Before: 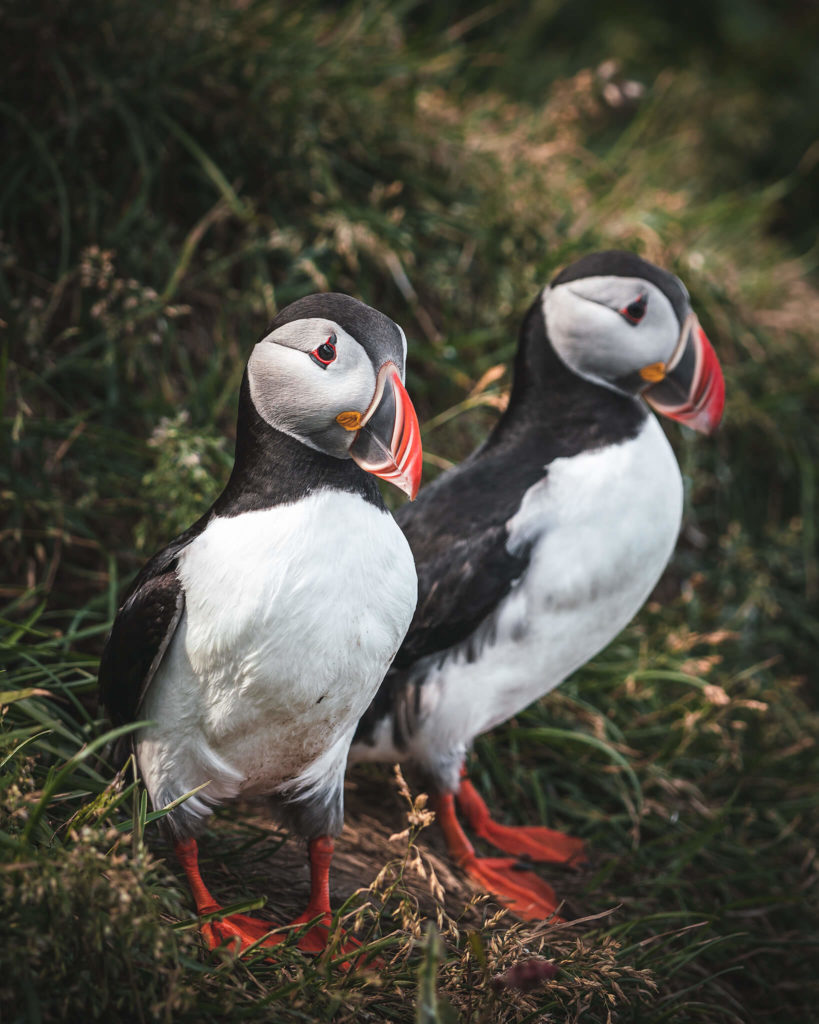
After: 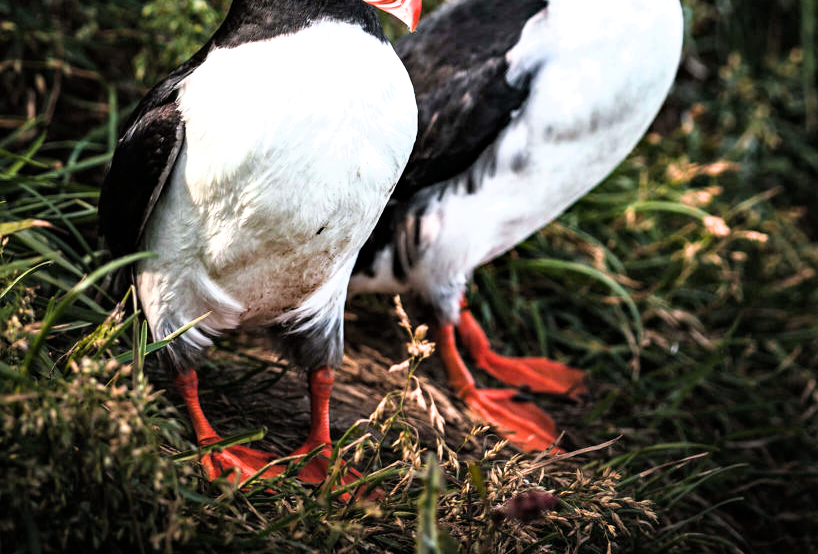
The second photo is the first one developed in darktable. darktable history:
filmic rgb: black relative exposure -8.7 EV, white relative exposure 2.71 EV, target black luminance 0%, hardness 6.26, latitude 76.67%, contrast 1.326, shadows ↔ highlights balance -0.317%
crop and rotate: top 45.865%, right 0.091%
exposure: exposure 0.775 EV, compensate highlight preservation false
haze removal: strength 0.3, distance 0.251, compatibility mode true, adaptive false
shadows and highlights: shadows 19.04, highlights -84.41, soften with gaussian
color balance rgb: linear chroma grading › global chroma 15.181%, perceptual saturation grading › global saturation 0.546%
